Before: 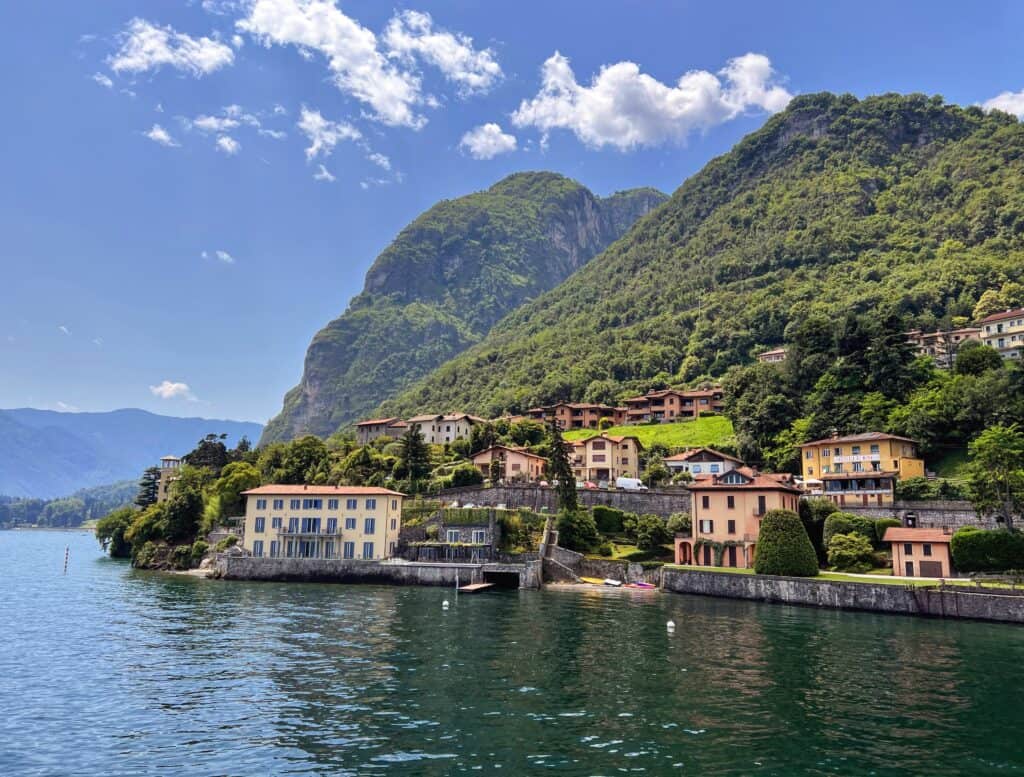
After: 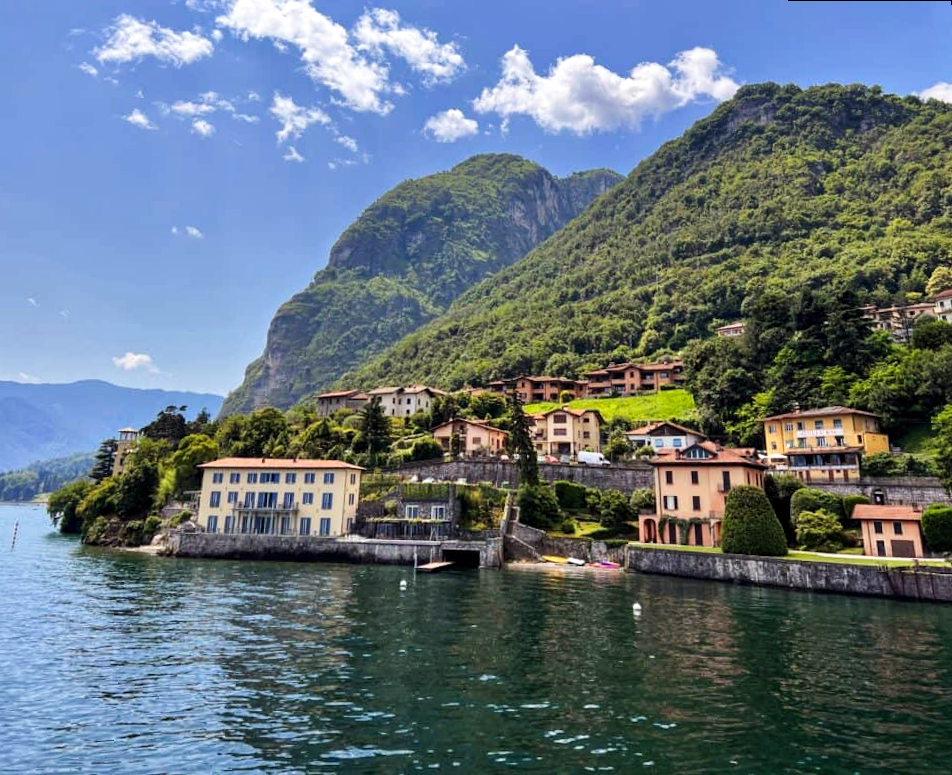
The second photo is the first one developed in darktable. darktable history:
contrast equalizer: octaves 7, y [[0.6 ×6], [0.55 ×6], [0 ×6], [0 ×6], [0 ×6]], mix 0.15
tone curve: curves: ch0 [(0, 0) (0.08, 0.06) (0.17, 0.14) (0.5, 0.5) (0.83, 0.86) (0.92, 0.94) (1, 1)], preserve colors none
rotate and perspective: rotation 0.215°, lens shift (vertical) -0.139, crop left 0.069, crop right 0.939, crop top 0.002, crop bottom 0.996
